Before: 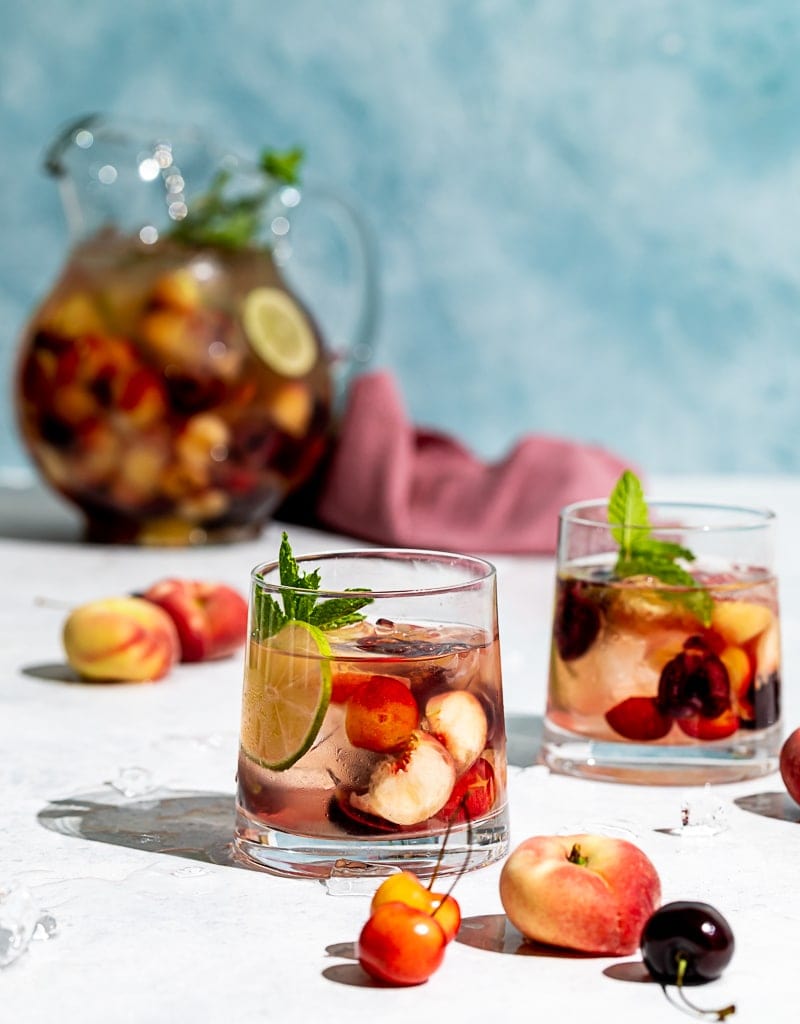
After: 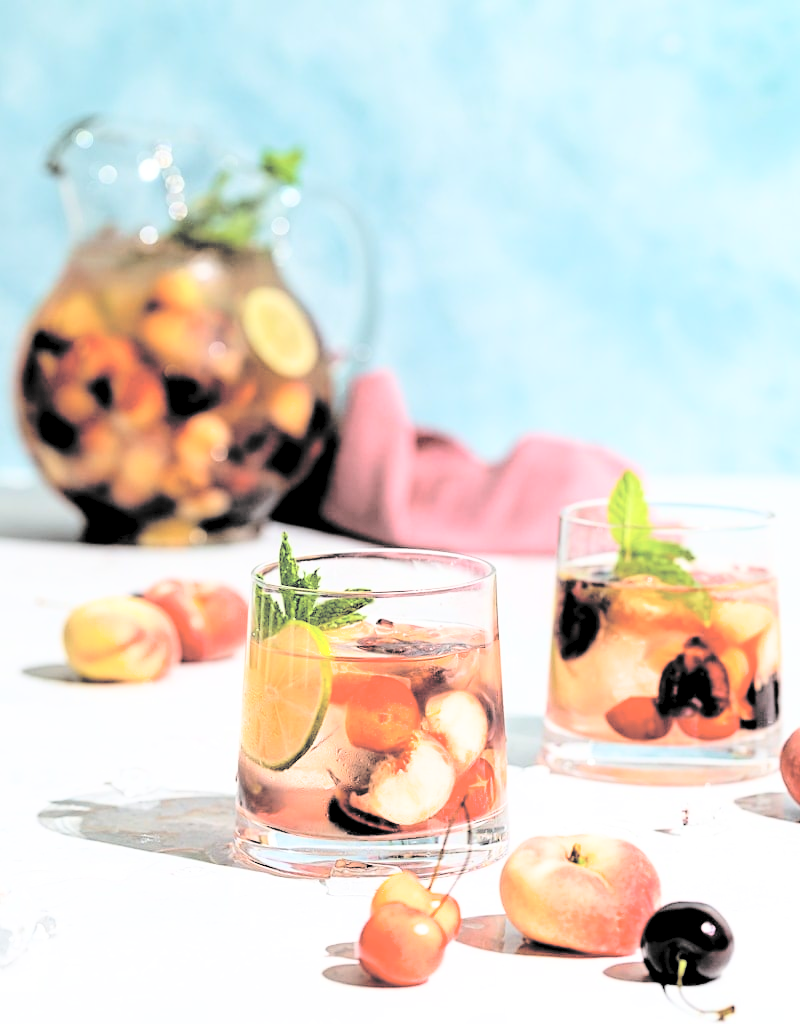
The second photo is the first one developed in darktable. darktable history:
contrast brightness saturation: brightness 0.999
filmic rgb: black relative exposure -5.63 EV, white relative exposure 2.48 EV, target black luminance 0%, hardness 4.5, latitude 67.25%, contrast 1.448, shadows ↔ highlights balance -3.73%
